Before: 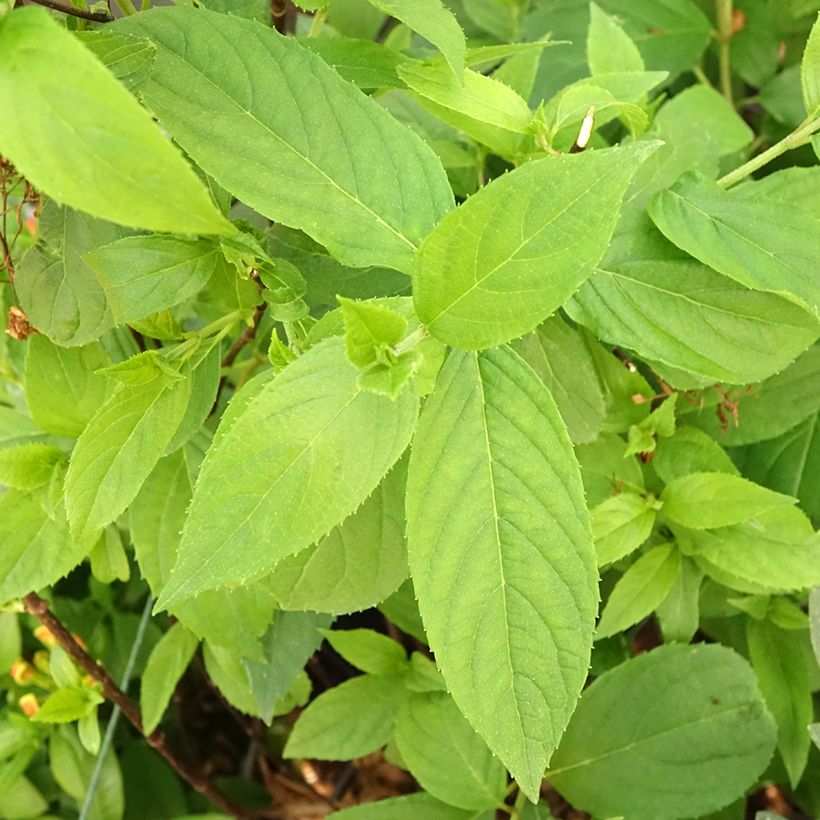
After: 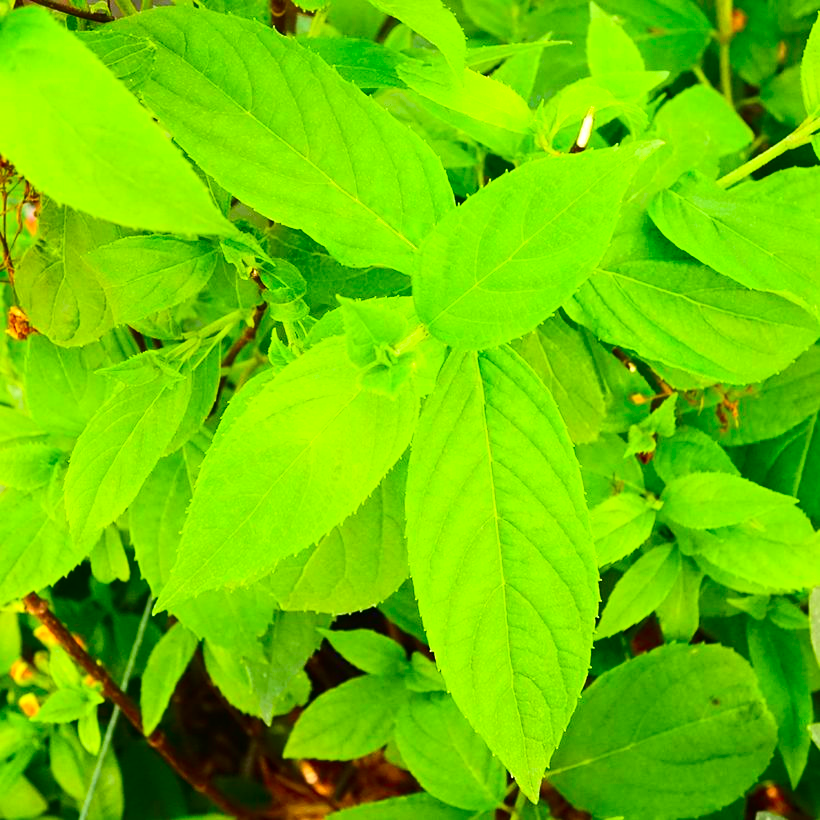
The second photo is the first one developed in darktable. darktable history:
contrast brightness saturation: contrast 0.259, brightness 0.019, saturation 0.874
